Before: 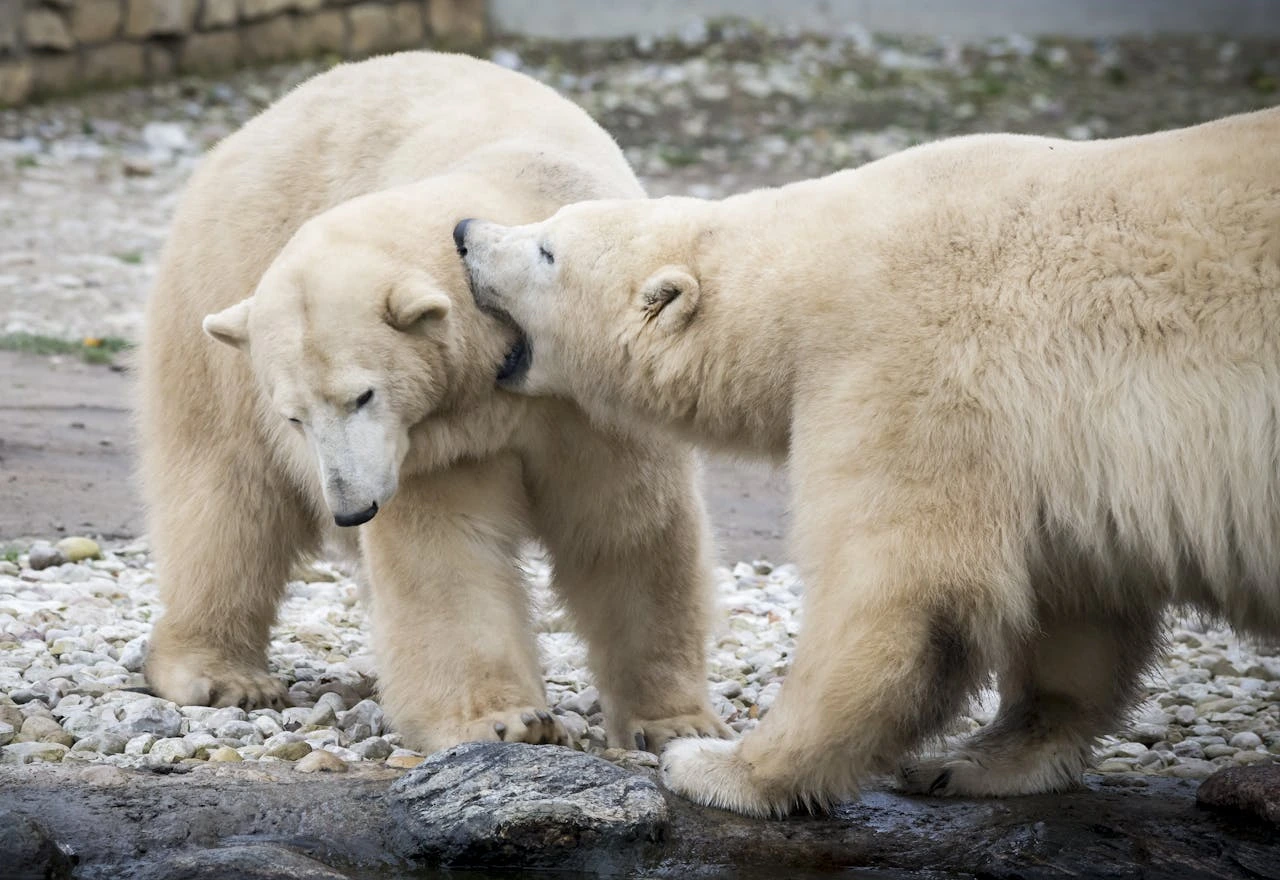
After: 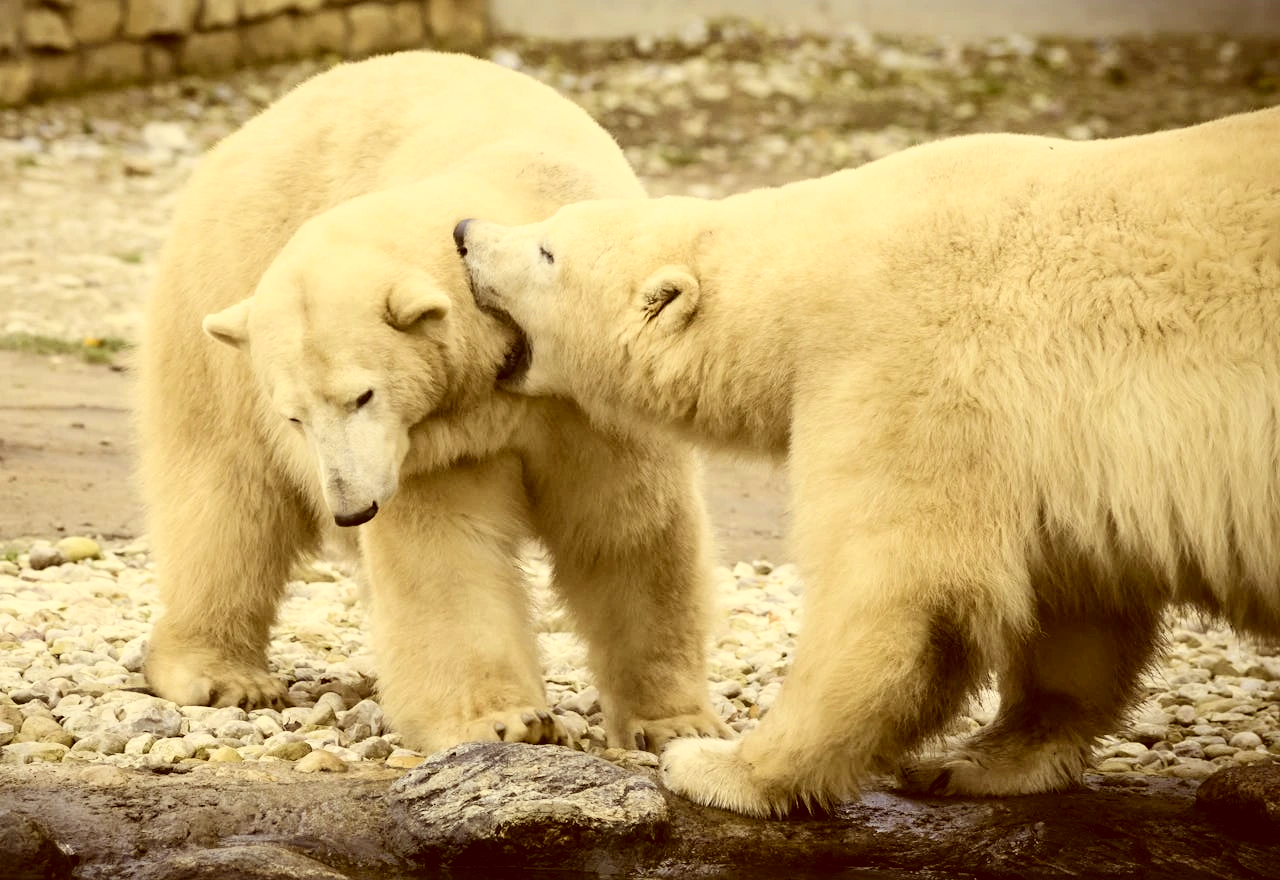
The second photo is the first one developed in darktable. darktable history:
color correction: highlights a* 1.12, highlights b* 24.26, shadows a* 15.58, shadows b* 24.26
tone curve: curves: ch0 [(0, 0.023) (0.087, 0.065) (0.184, 0.168) (0.45, 0.54) (0.57, 0.683) (0.722, 0.825) (0.877, 0.948) (1, 1)]; ch1 [(0, 0) (0.388, 0.369) (0.447, 0.447) (0.505, 0.5) (0.534, 0.528) (0.573, 0.583) (0.663, 0.68) (1, 1)]; ch2 [(0, 0) (0.314, 0.223) (0.427, 0.405) (0.492, 0.505) (0.531, 0.55) (0.589, 0.599) (1, 1)], color space Lab, independent channels, preserve colors none
